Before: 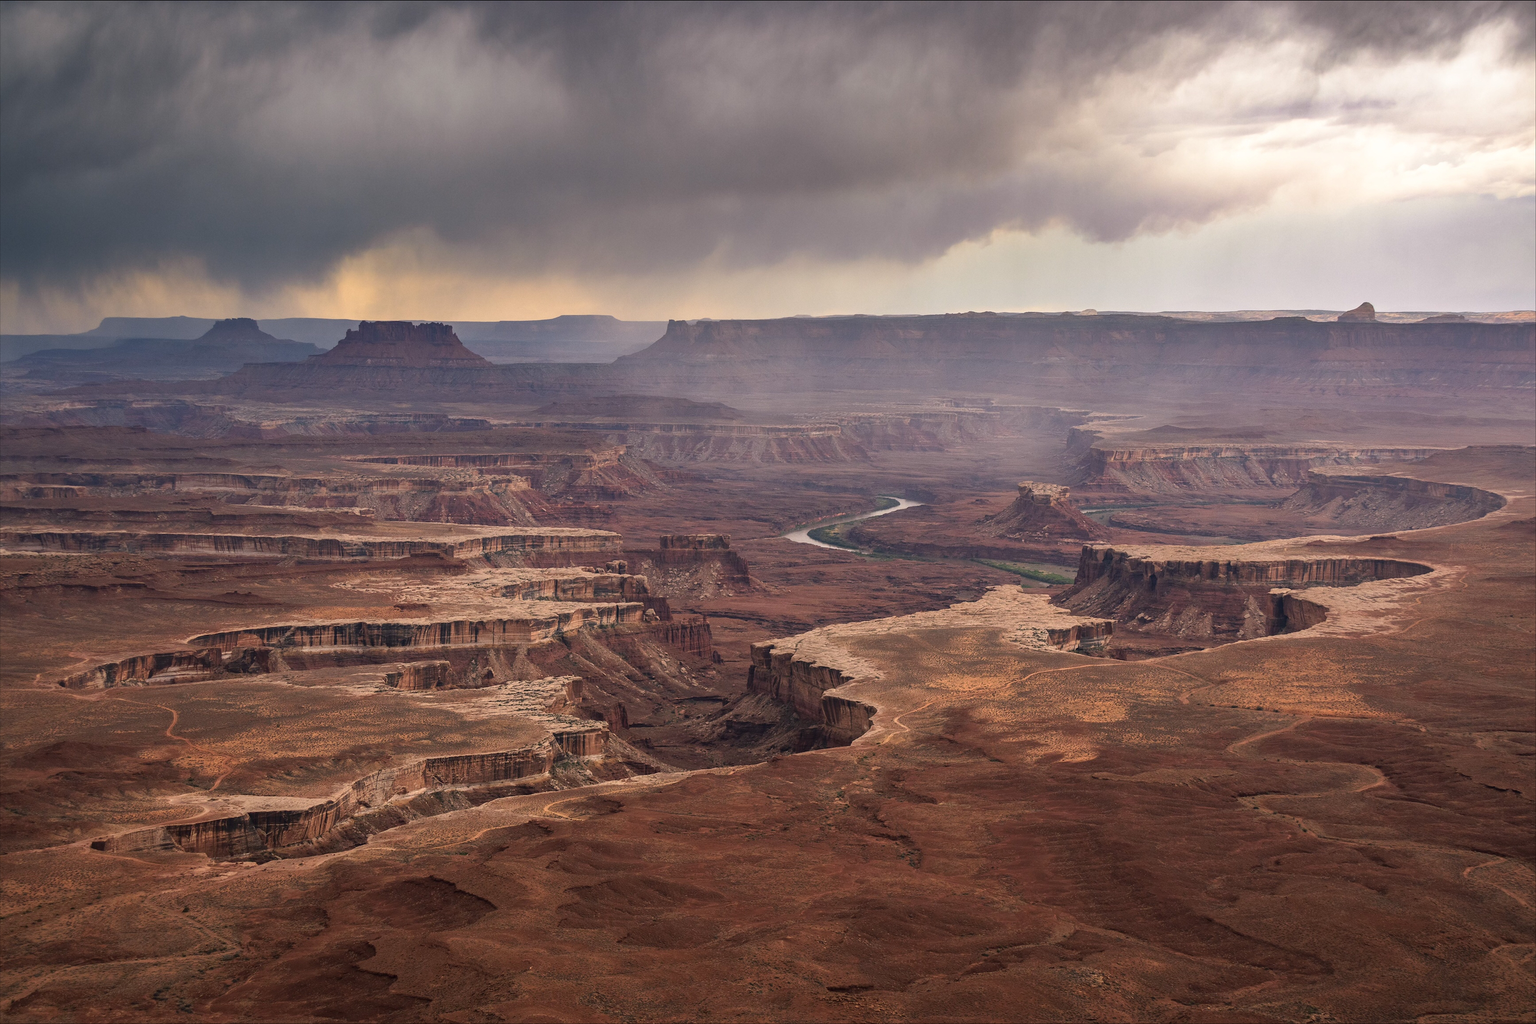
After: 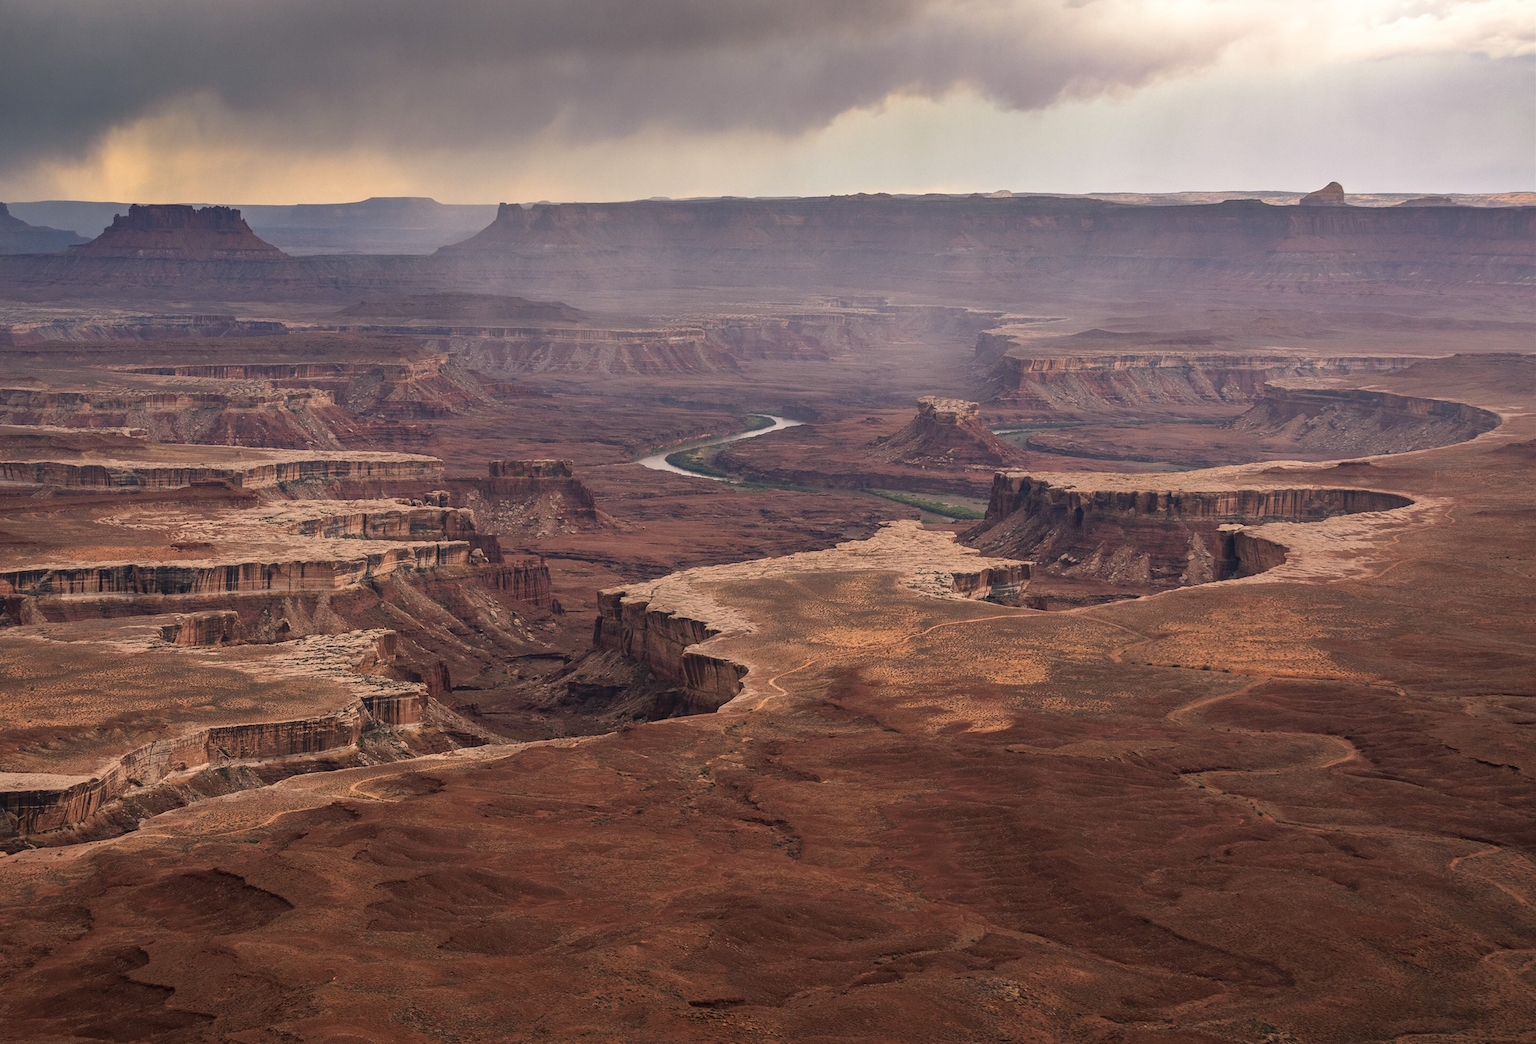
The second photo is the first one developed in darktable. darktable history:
crop: left 16.396%, top 14.733%
